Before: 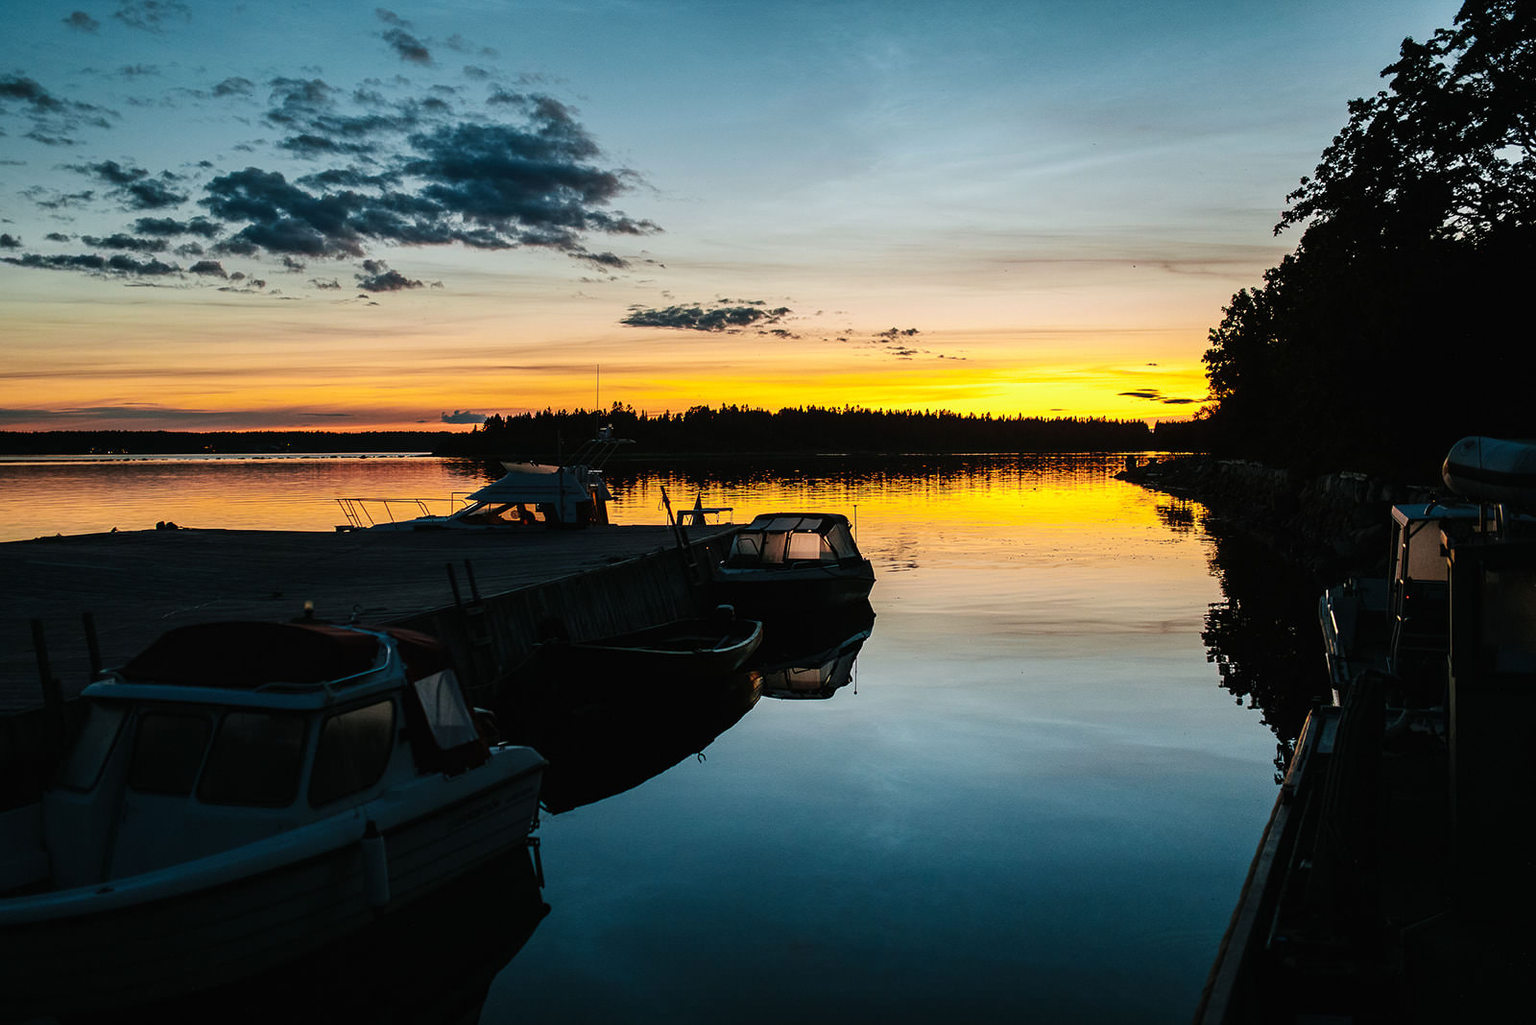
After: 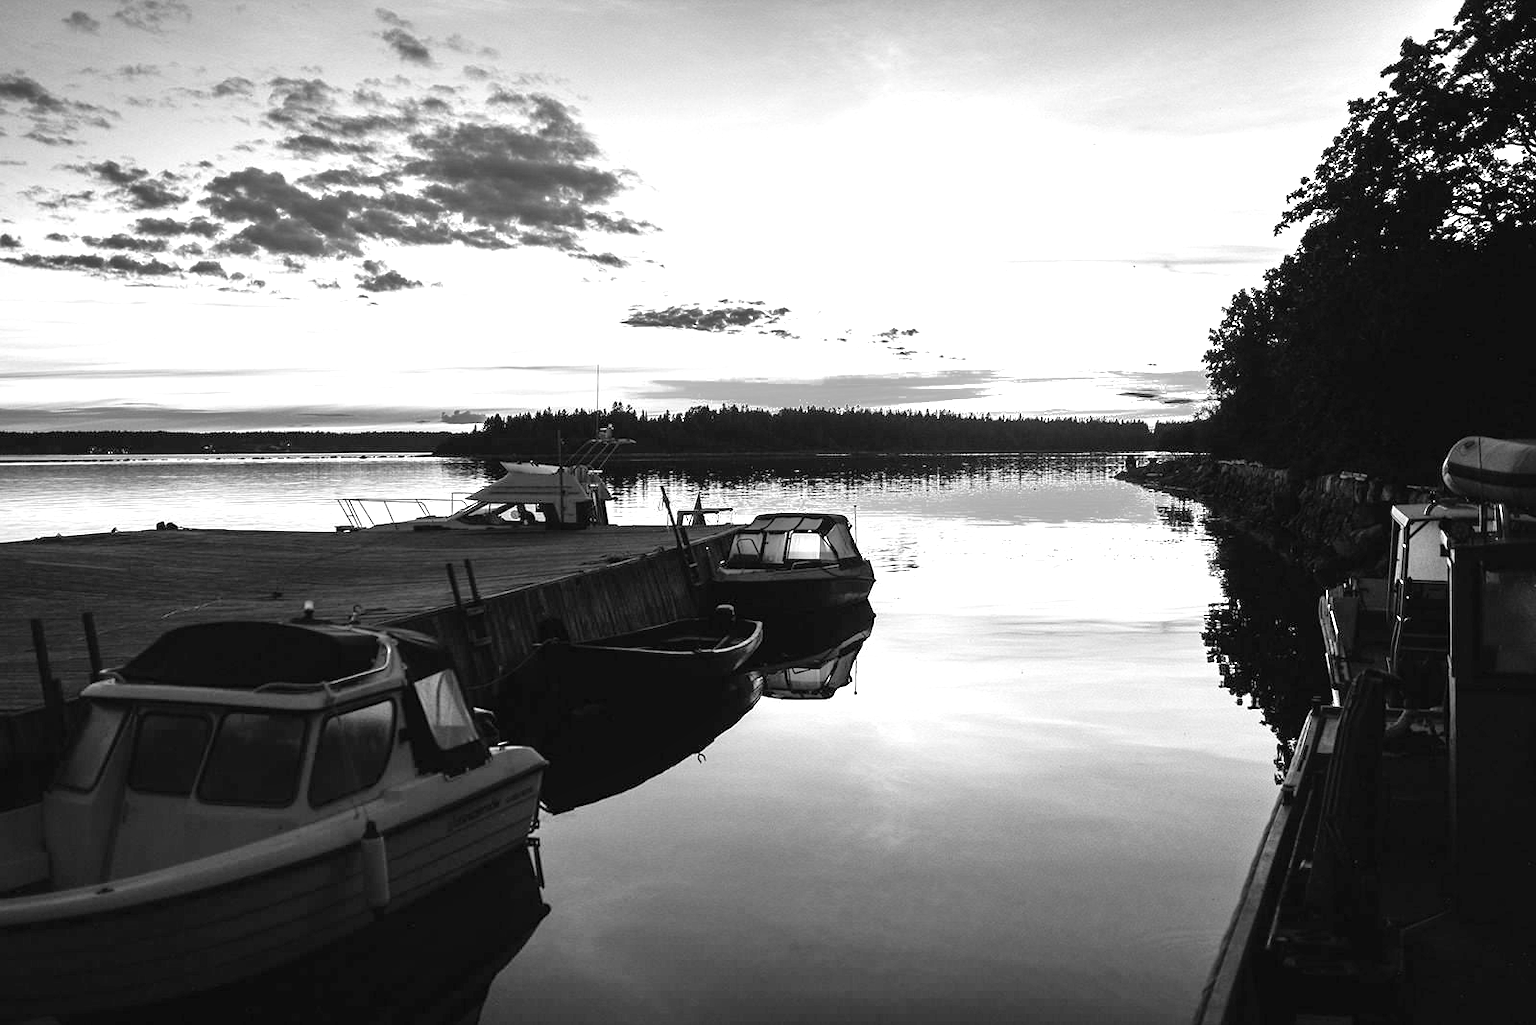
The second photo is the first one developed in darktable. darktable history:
color balance: output saturation 120%
tone equalizer: -7 EV 0.15 EV, -6 EV 0.6 EV, -5 EV 1.15 EV, -4 EV 1.33 EV, -3 EV 1.15 EV, -2 EV 0.6 EV, -1 EV 0.15 EV, mask exposure compensation -0.5 EV
monochrome: on, module defaults
exposure: black level correction 0, exposure 1.45 EV, compensate exposure bias true, compensate highlight preservation false
